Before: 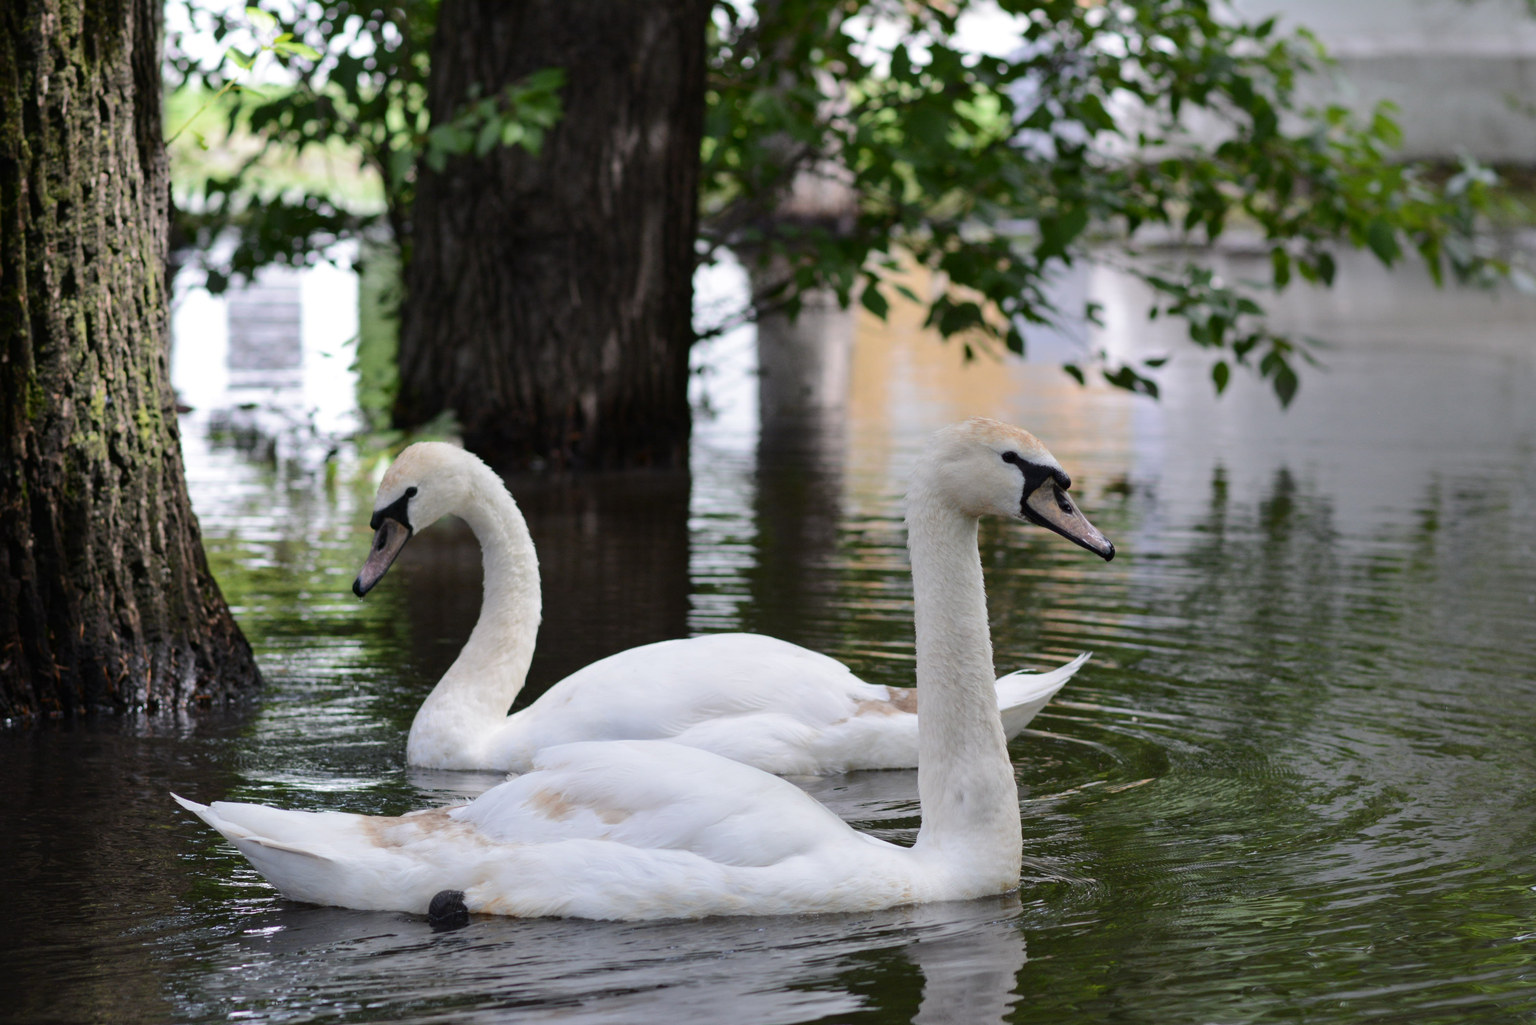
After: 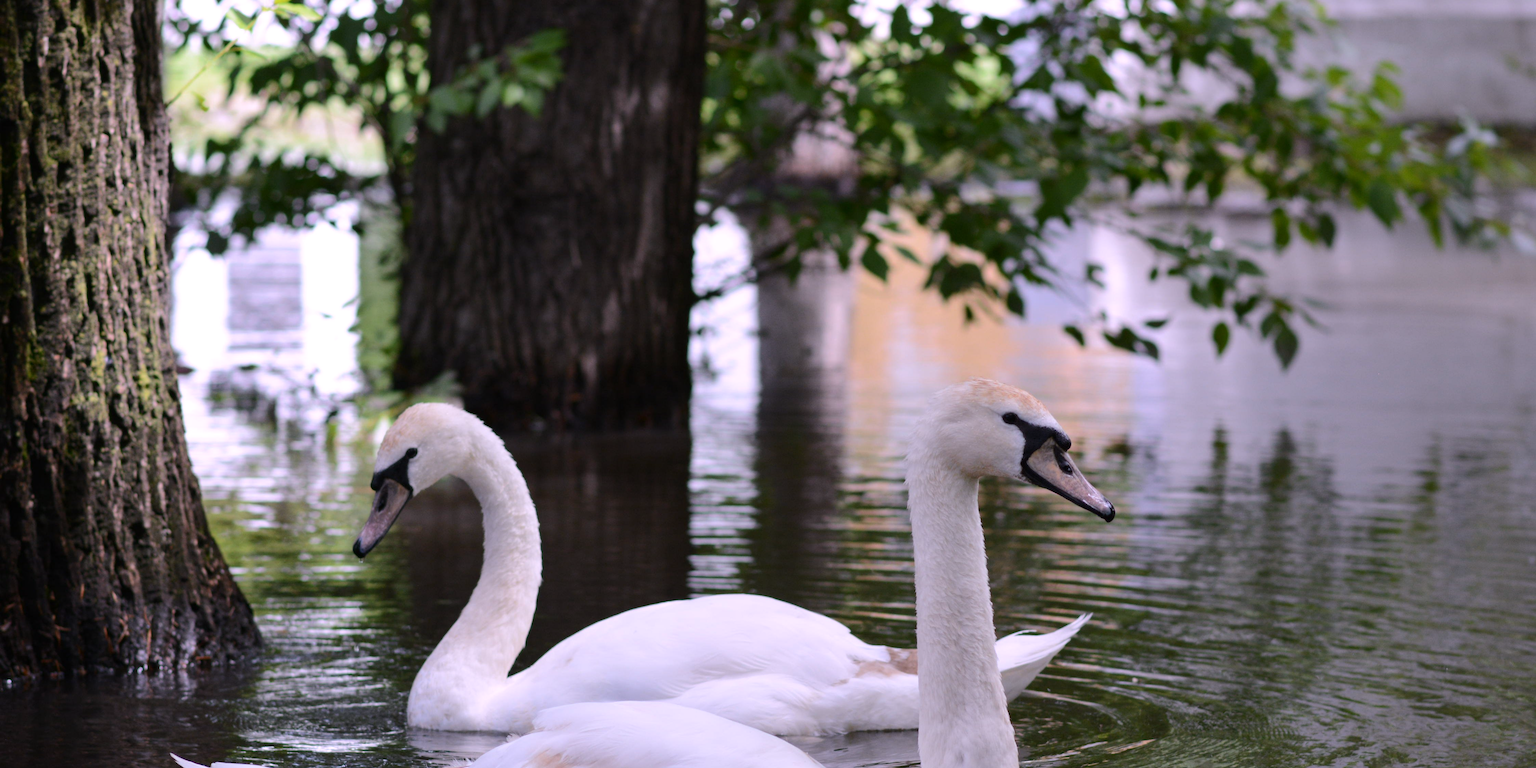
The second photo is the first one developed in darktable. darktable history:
white balance: red 1.066, blue 1.119
crop: top 3.857%, bottom 21.132%
